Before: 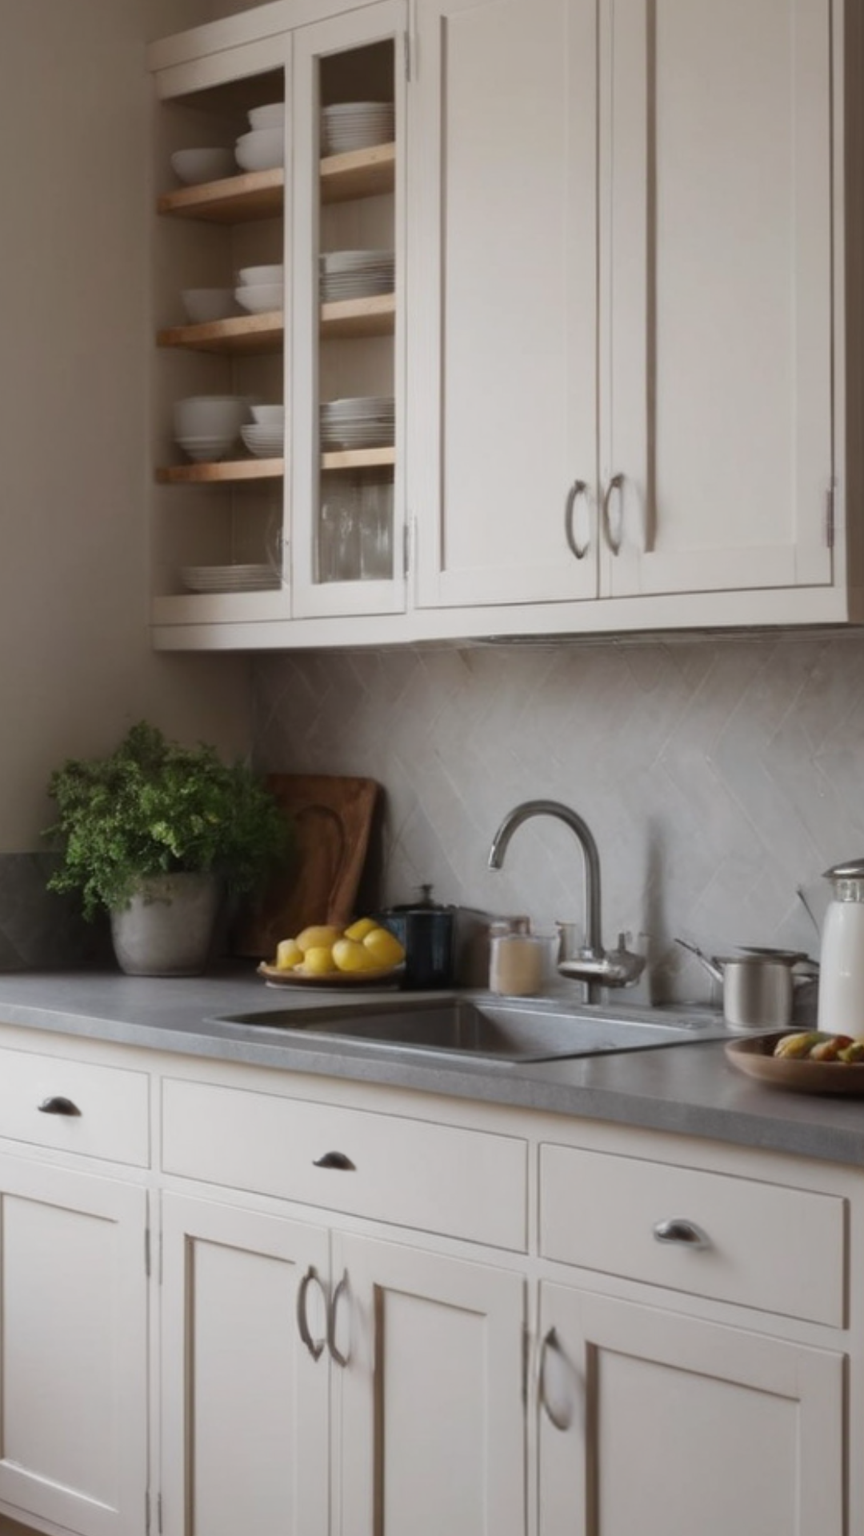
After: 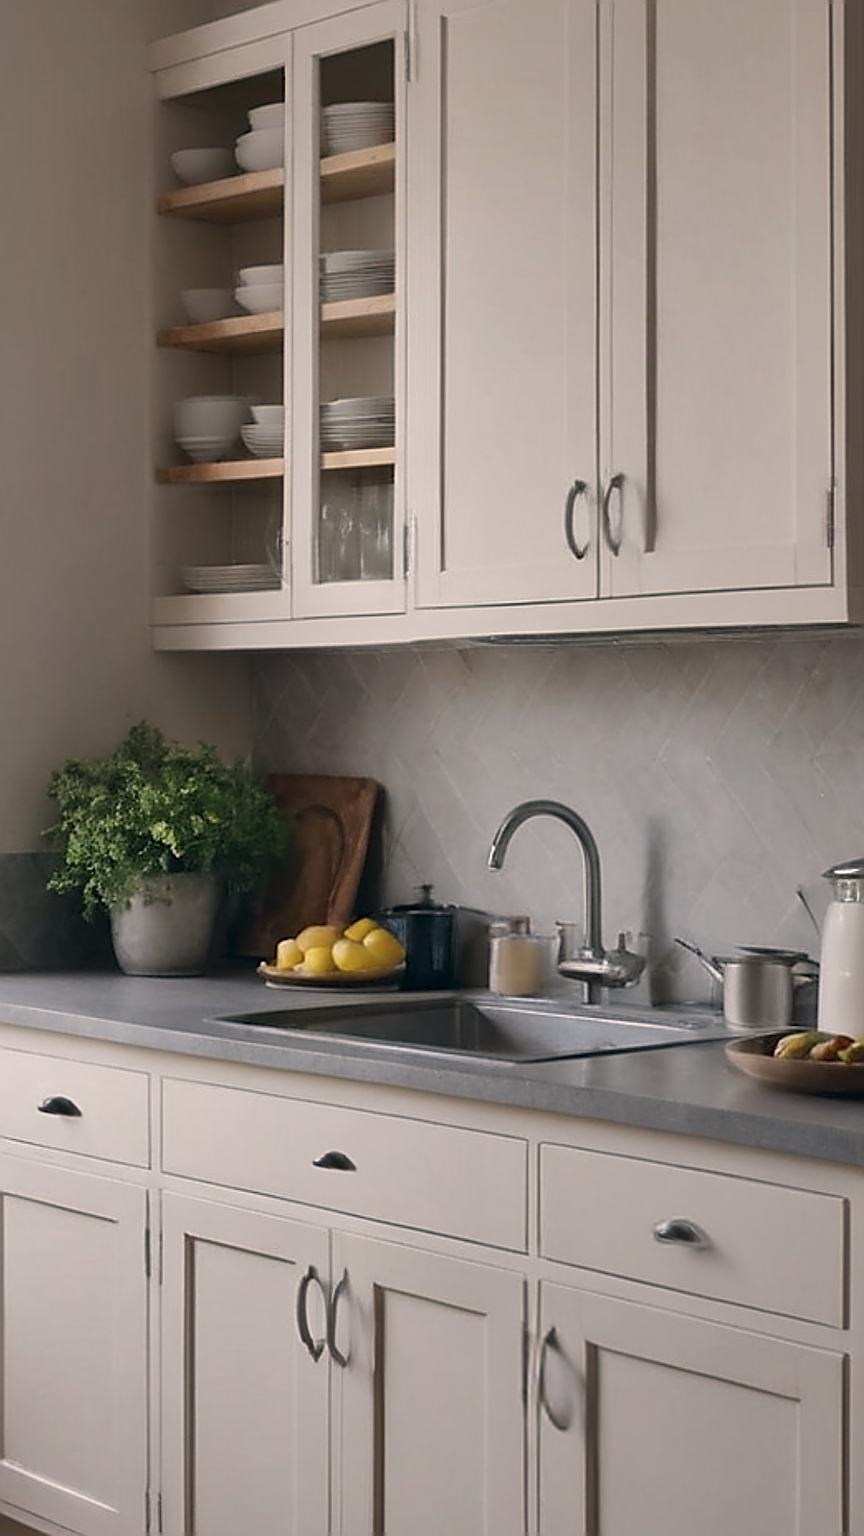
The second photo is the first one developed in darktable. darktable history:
sharpen: amount 1.861
color correction: highlights a* 5.38, highlights b* 5.3, shadows a* -4.26, shadows b* -5.11
shadows and highlights: shadows color adjustment 97.66%, soften with gaussian
